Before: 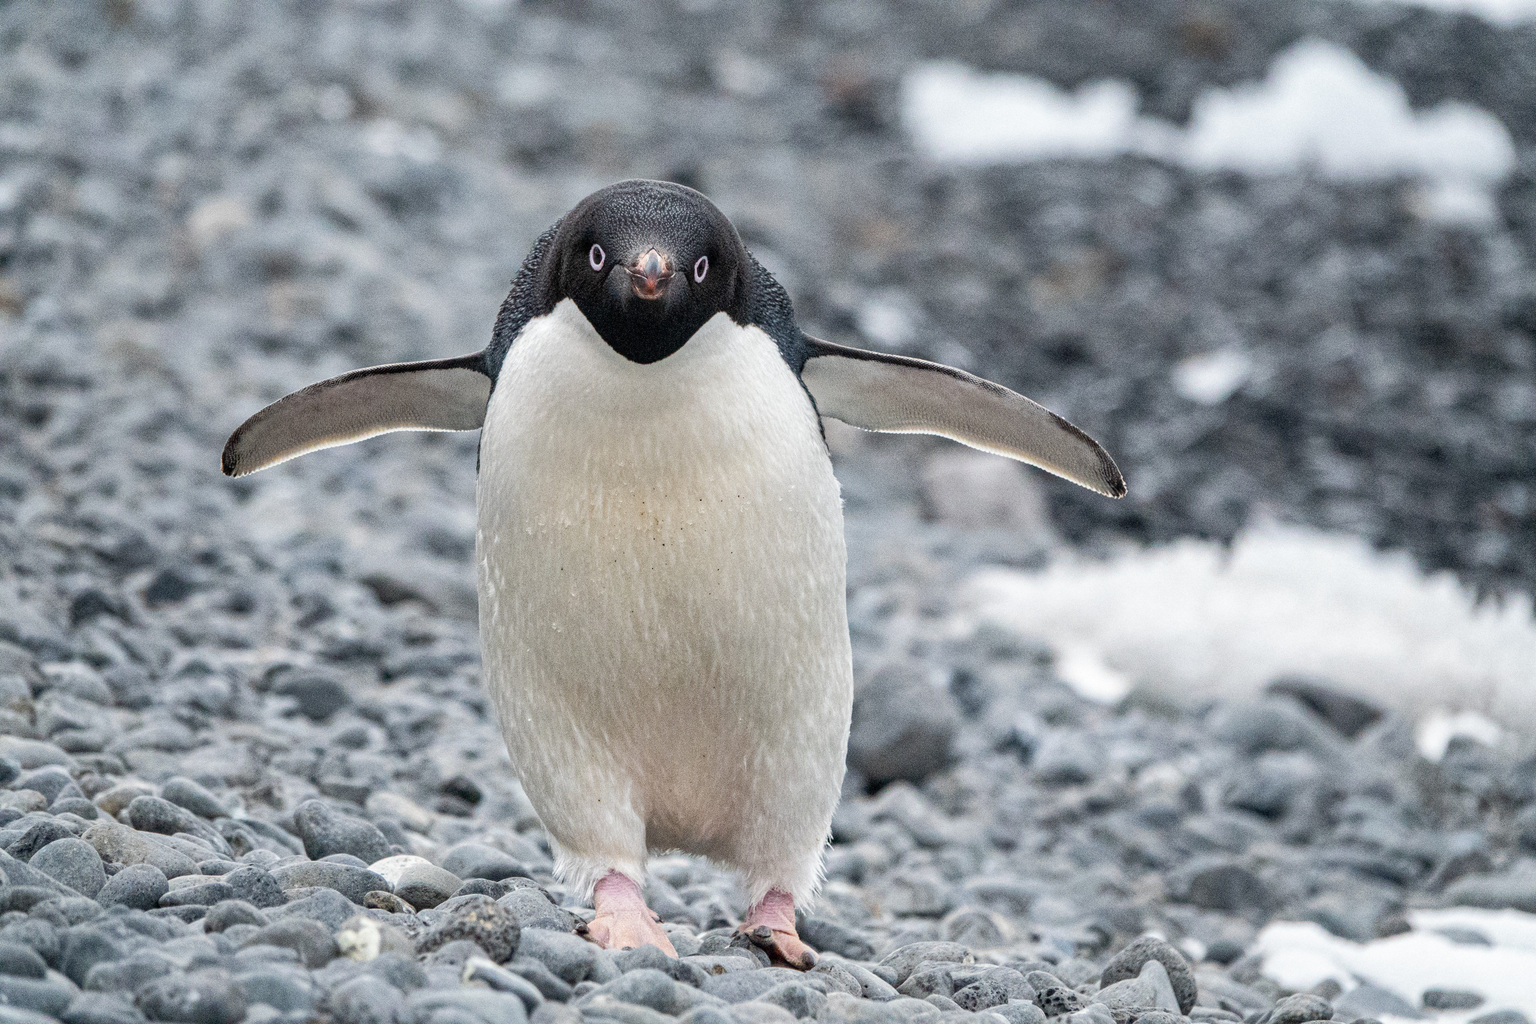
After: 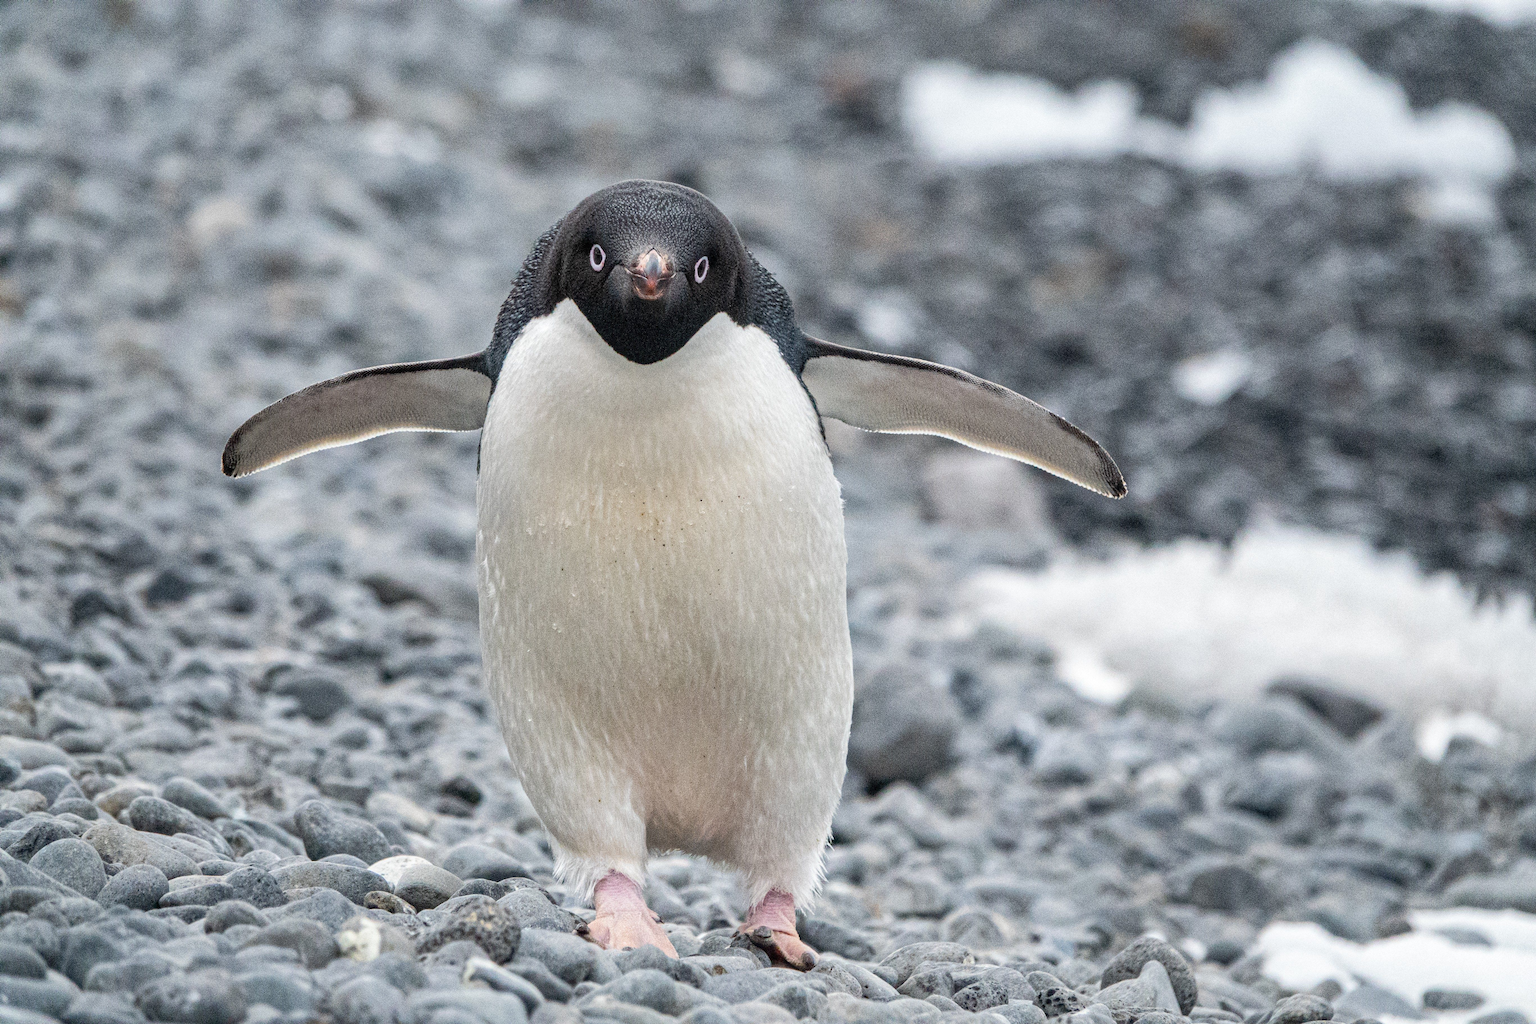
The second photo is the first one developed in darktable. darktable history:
shadows and highlights: shadows 62.18, white point adjustment 0.481, highlights -33.24, compress 83.76%
